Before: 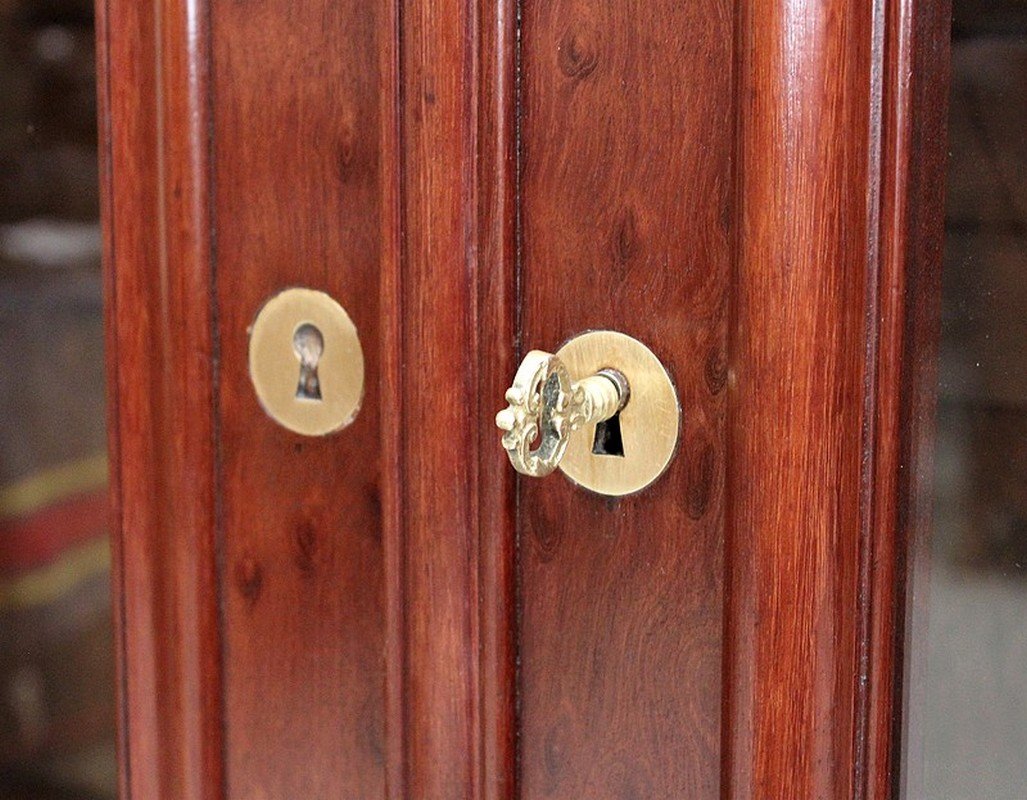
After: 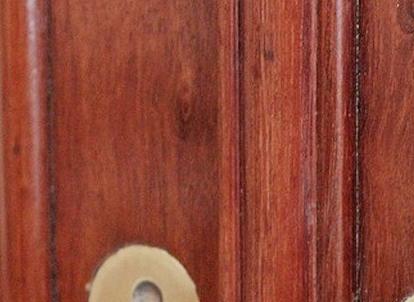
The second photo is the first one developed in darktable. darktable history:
crop: left 15.731%, top 5.461%, right 43.93%, bottom 56.726%
filmic rgb: black relative exposure -16 EV, white relative exposure 6.12 EV, threshold 3.04 EV, hardness 5.21, add noise in highlights 0.001, preserve chrominance max RGB, color science v3 (2019), use custom middle-gray values true, contrast in highlights soft, enable highlight reconstruction true
